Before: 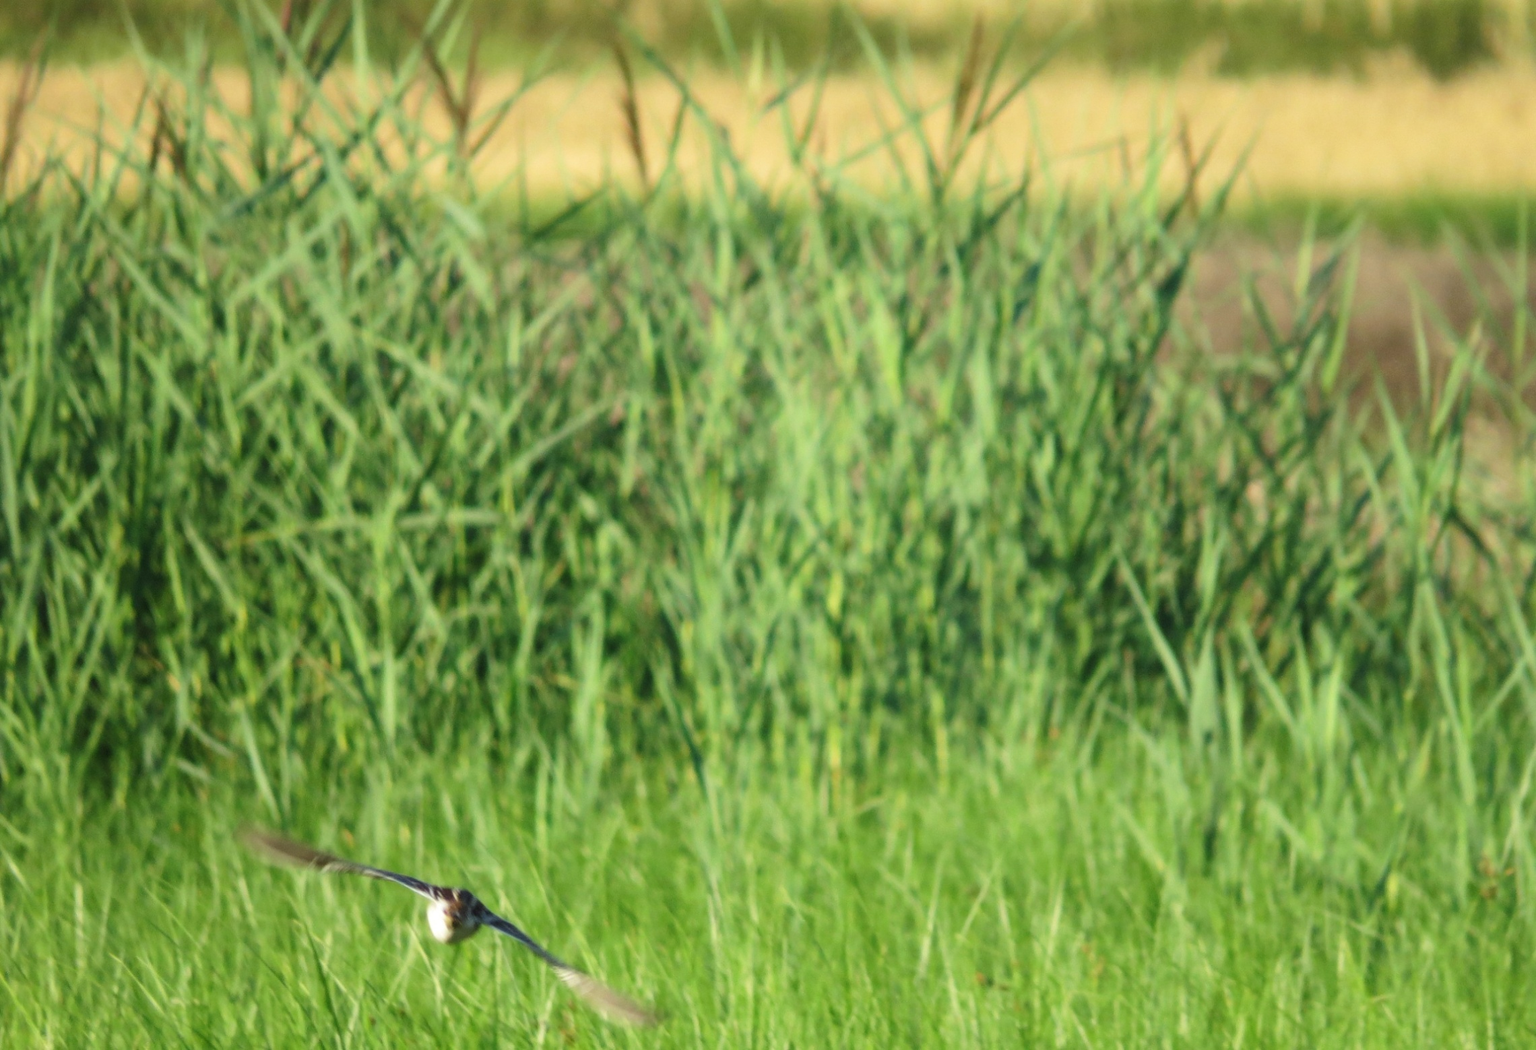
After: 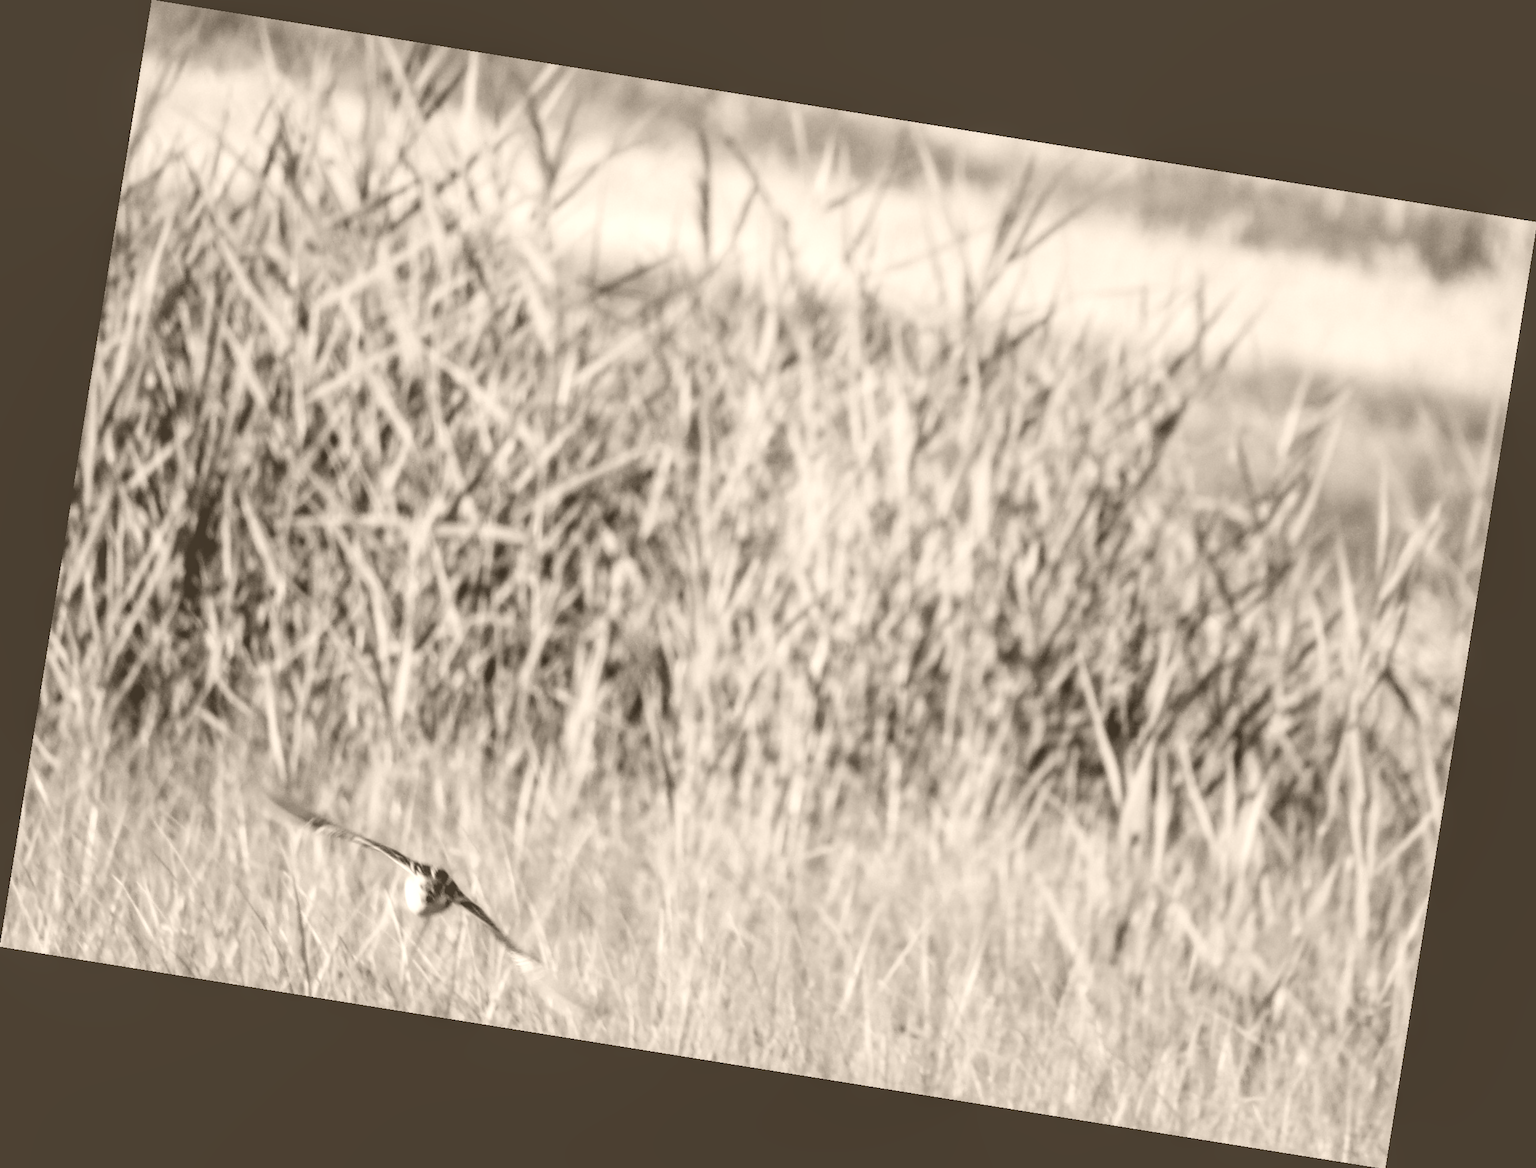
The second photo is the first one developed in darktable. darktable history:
white balance: red 0.98, blue 1.034
local contrast: detail 130%
levels: levels [0.116, 0.574, 1]
colorize: hue 34.49°, saturation 35.33%, source mix 100%, version 1
color correction: highlights a* 11.96, highlights b* 11.58
rotate and perspective: rotation 9.12°, automatic cropping off
filmic rgb: middle gray luminance 18%, black relative exposure -7.5 EV, white relative exposure 8.5 EV, threshold 6 EV, target black luminance 0%, hardness 2.23, latitude 18.37%, contrast 0.878, highlights saturation mix 5%, shadows ↔ highlights balance 10.15%, add noise in highlights 0, preserve chrominance no, color science v3 (2019), use custom middle-gray values true, iterations of high-quality reconstruction 0, contrast in highlights soft, enable highlight reconstruction true
